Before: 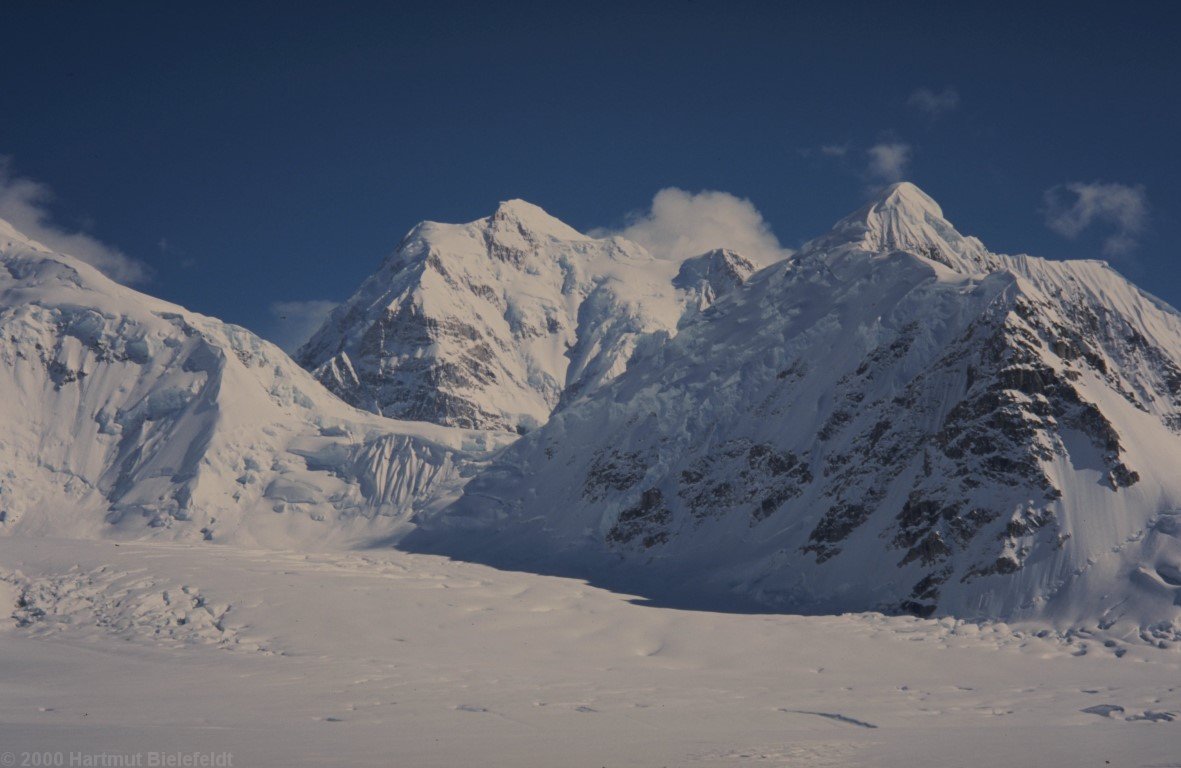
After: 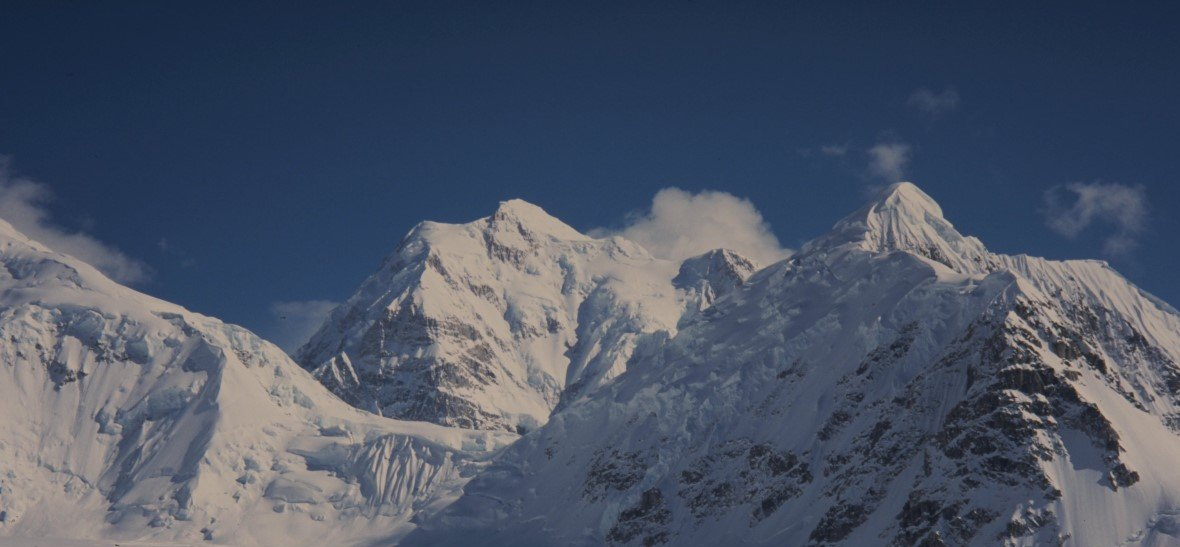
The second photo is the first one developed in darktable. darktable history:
exposure: black level correction 0, compensate highlight preservation false
crop: right 0.001%, bottom 28.761%
